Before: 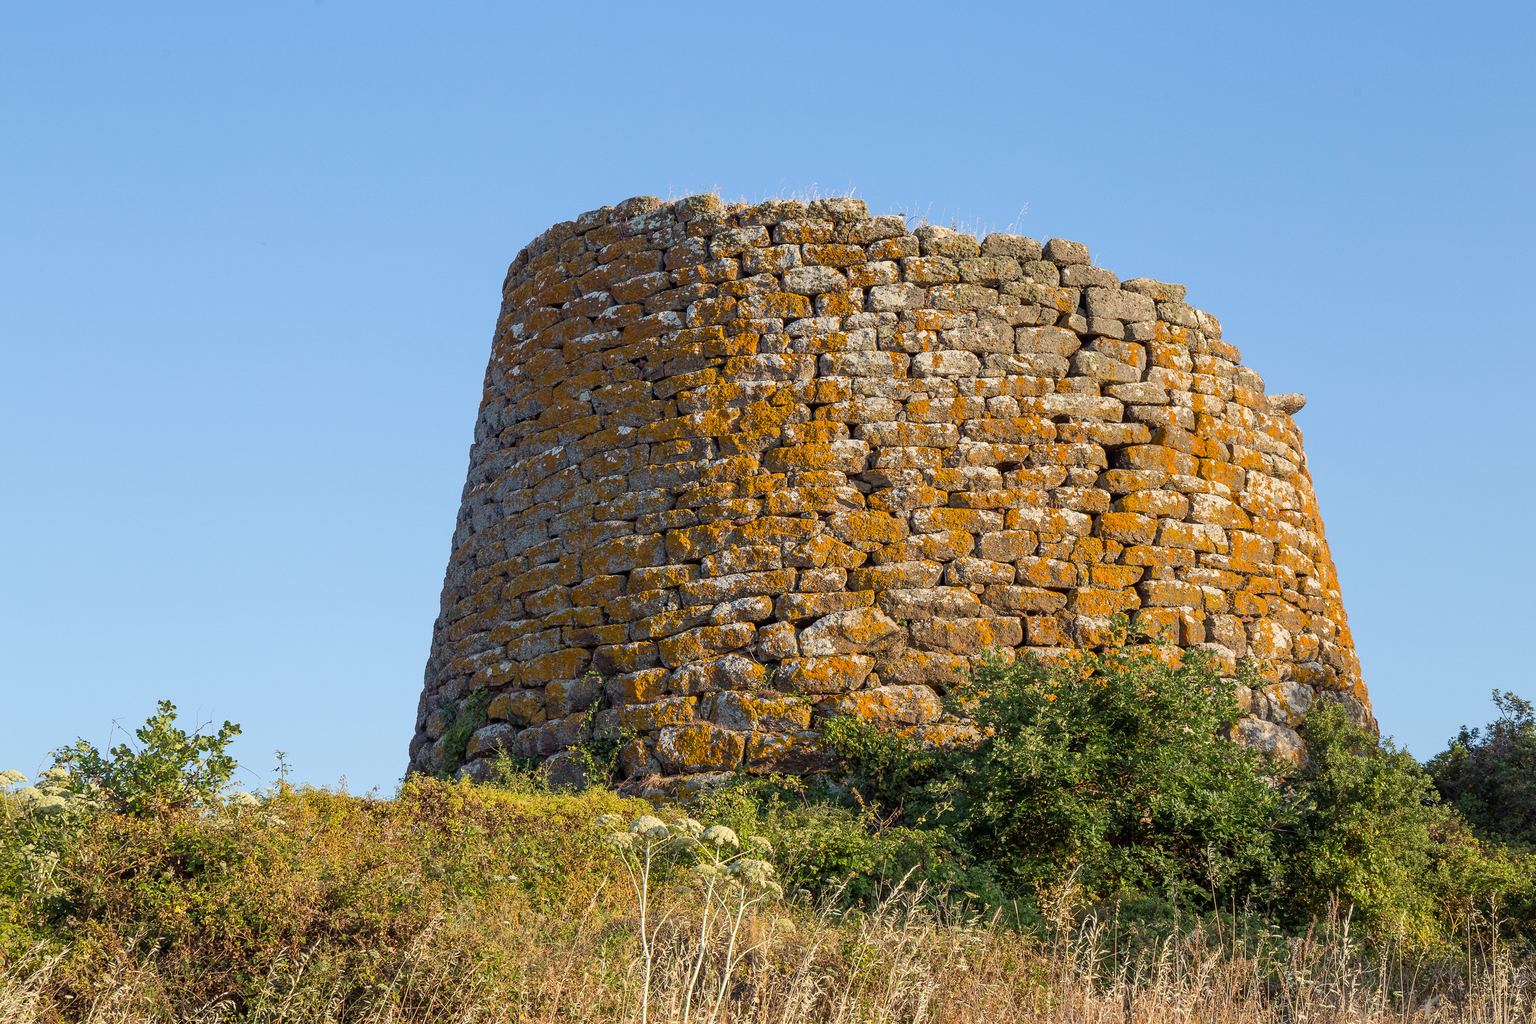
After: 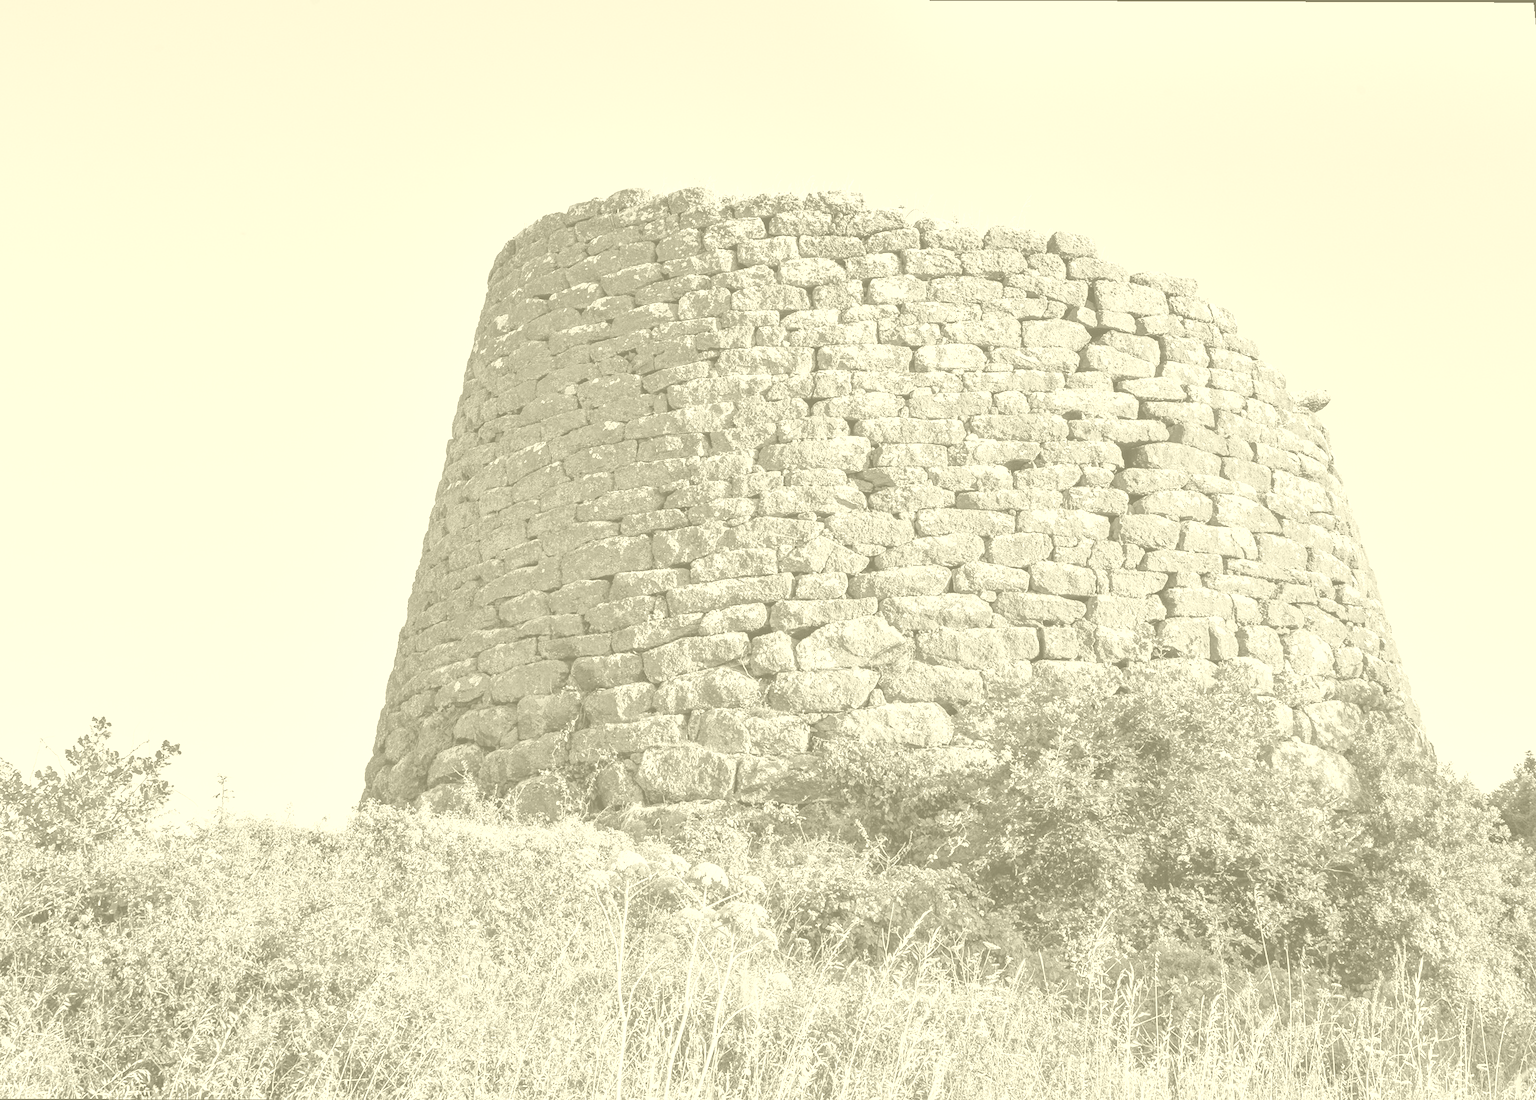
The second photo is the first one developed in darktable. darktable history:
exposure: exposure 0.64 EV, compensate highlight preservation false
tone equalizer: on, module defaults
rotate and perspective: rotation 0.215°, lens shift (vertical) -0.139, crop left 0.069, crop right 0.939, crop top 0.002, crop bottom 0.996
shadows and highlights: low approximation 0.01, soften with gaussian
base curve: curves: ch0 [(0, 0) (0.088, 0.125) (0.176, 0.251) (0.354, 0.501) (0.613, 0.749) (1, 0.877)], preserve colors none
colorize: hue 43.2°, saturation 40%, version 1
